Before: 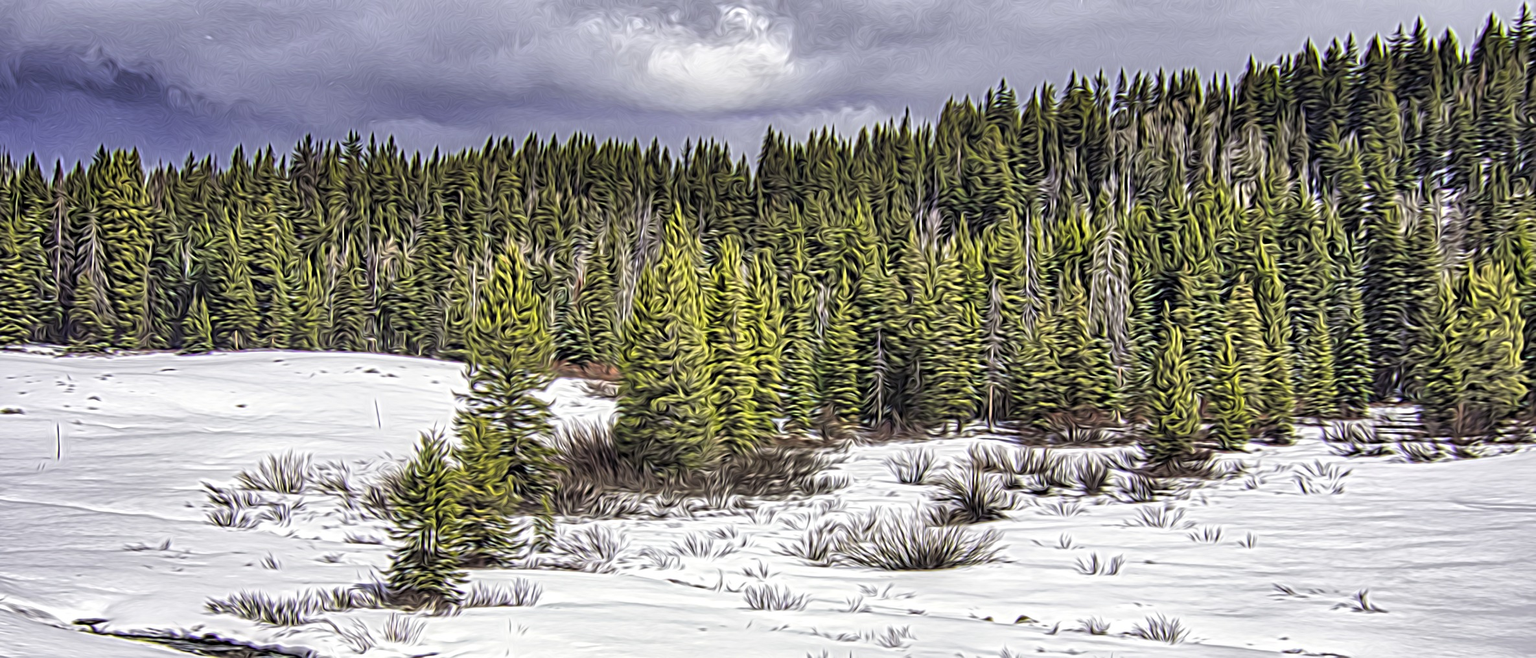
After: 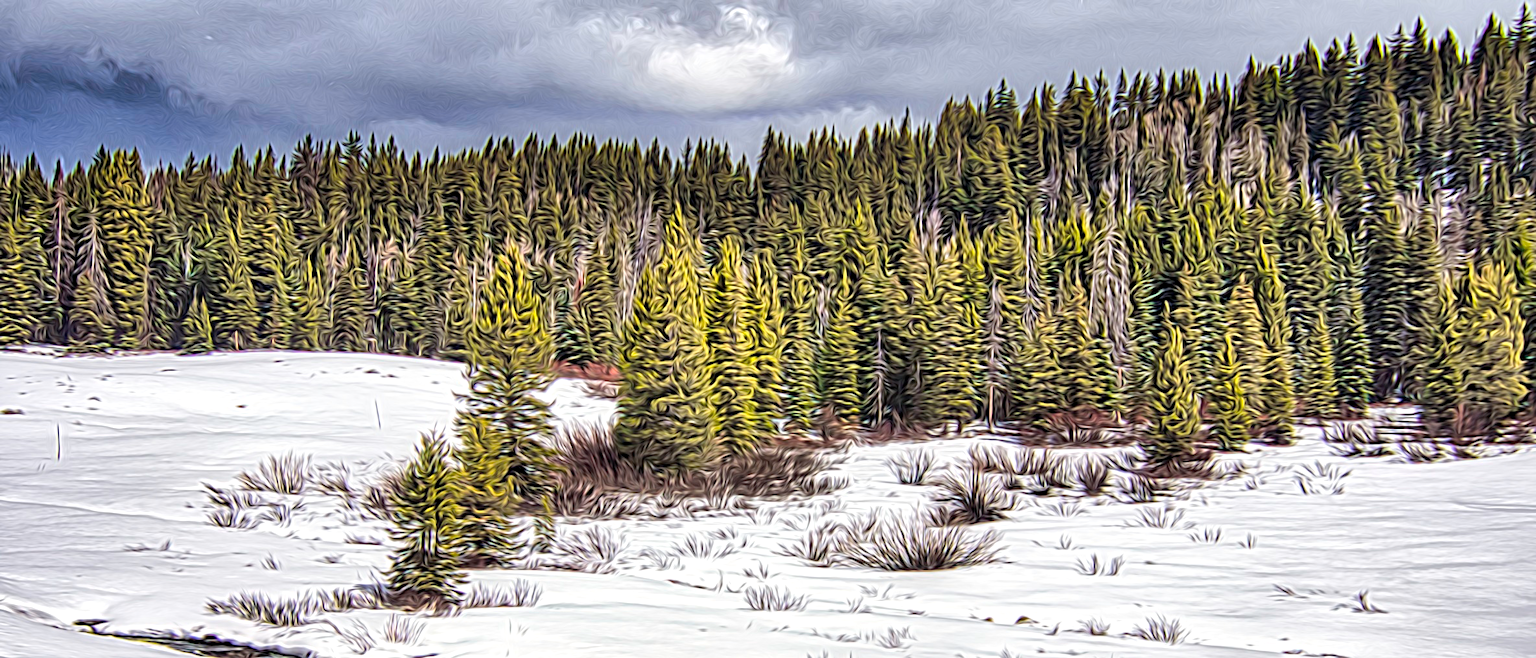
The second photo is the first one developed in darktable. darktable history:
exposure: black level correction 0.002, compensate exposure bias true, compensate highlight preservation false
tone equalizer: -8 EV -0.431 EV, -7 EV -0.379 EV, -6 EV -0.323 EV, -5 EV -0.248 EV, -3 EV 0.2 EV, -2 EV 0.348 EV, -1 EV 0.393 EV, +0 EV 0.394 EV, edges refinement/feathering 500, mask exposure compensation -1.57 EV, preserve details no
